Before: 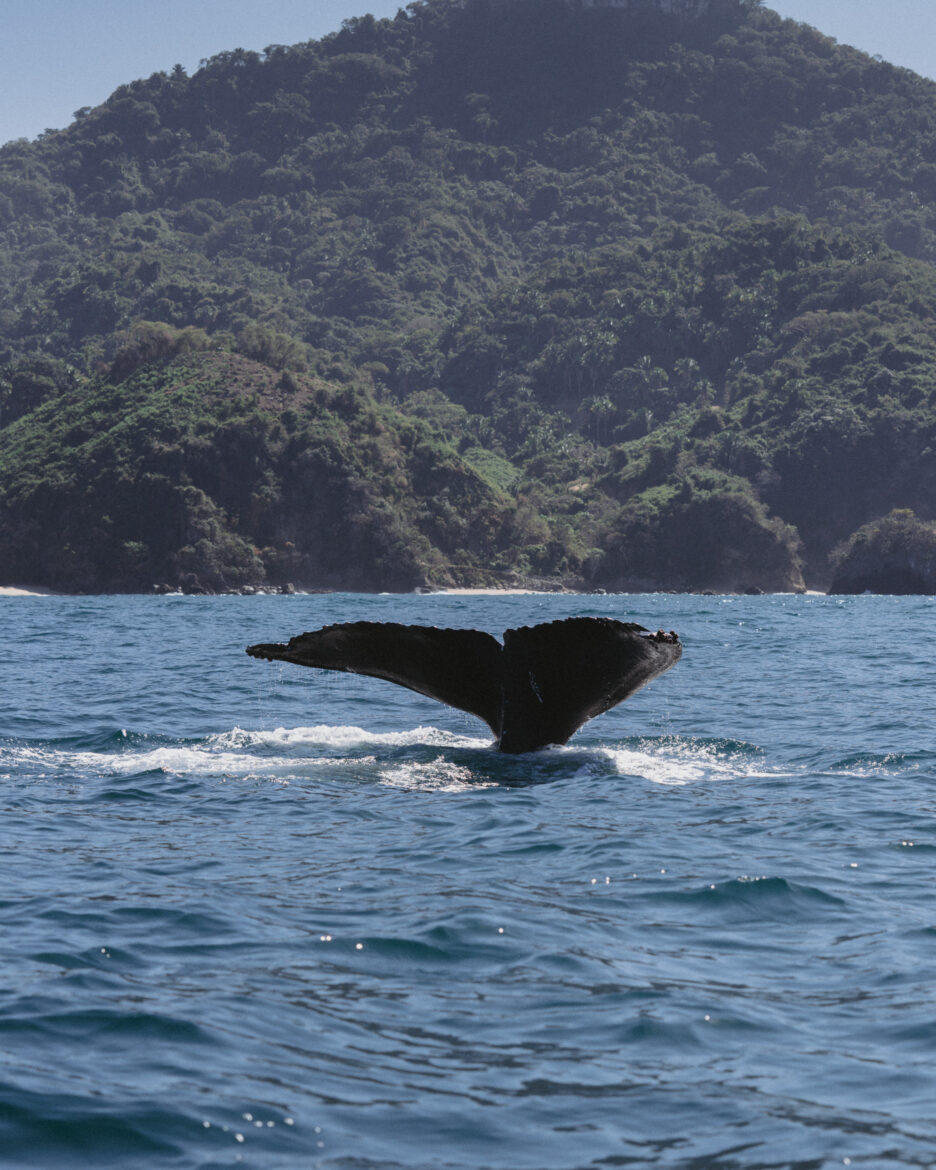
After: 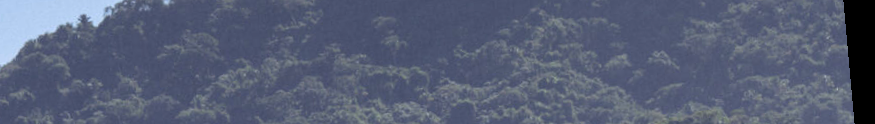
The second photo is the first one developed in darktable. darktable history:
rotate and perspective: rotation -5.2°, automatic cropping off
exposure: exposure 0.493 EV, compensate highlight preservation false
color balance rgb: perceptual saturation grading › global saturation 10%, global vibrance 10%
crop and rotate: left 9.644%, top 9.491%, right 6.021%, bottom 80.509%
